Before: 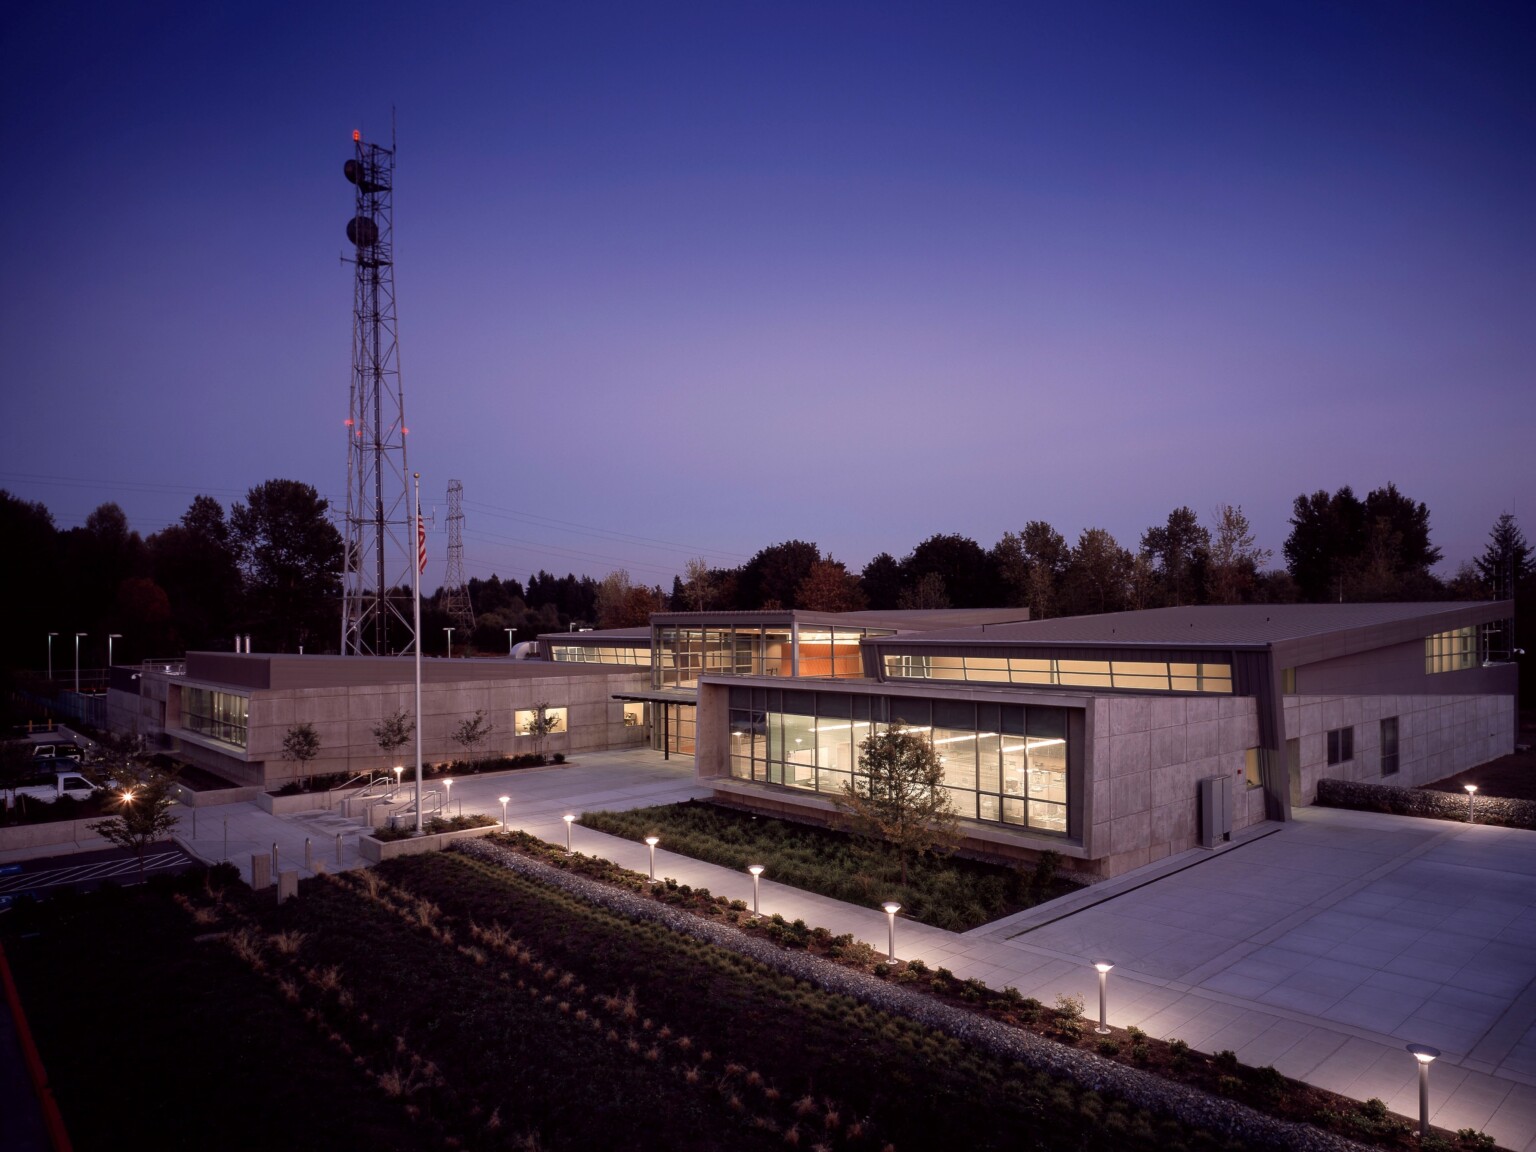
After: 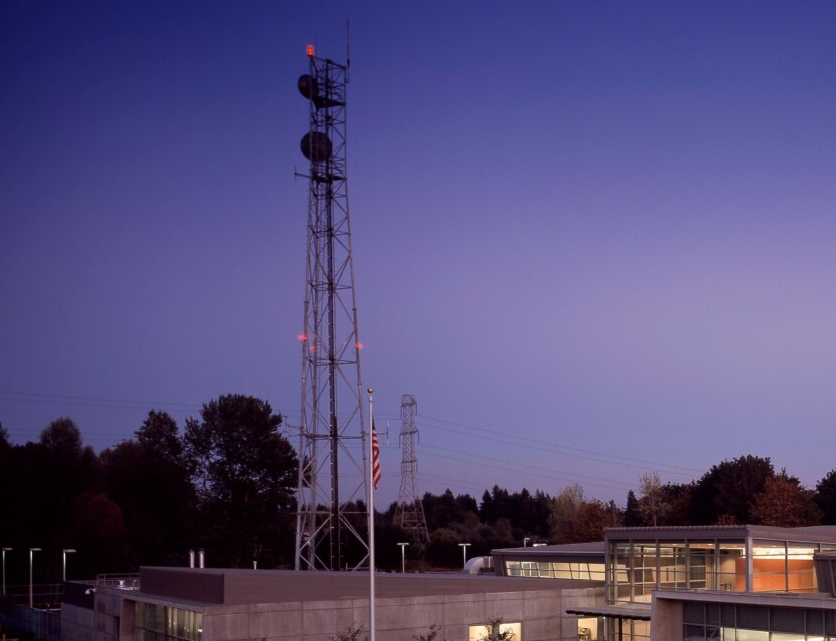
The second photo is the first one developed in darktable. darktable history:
crop and rotate: left 3.048%, top 7.409%, right 42.524%, bottom 36.94%
